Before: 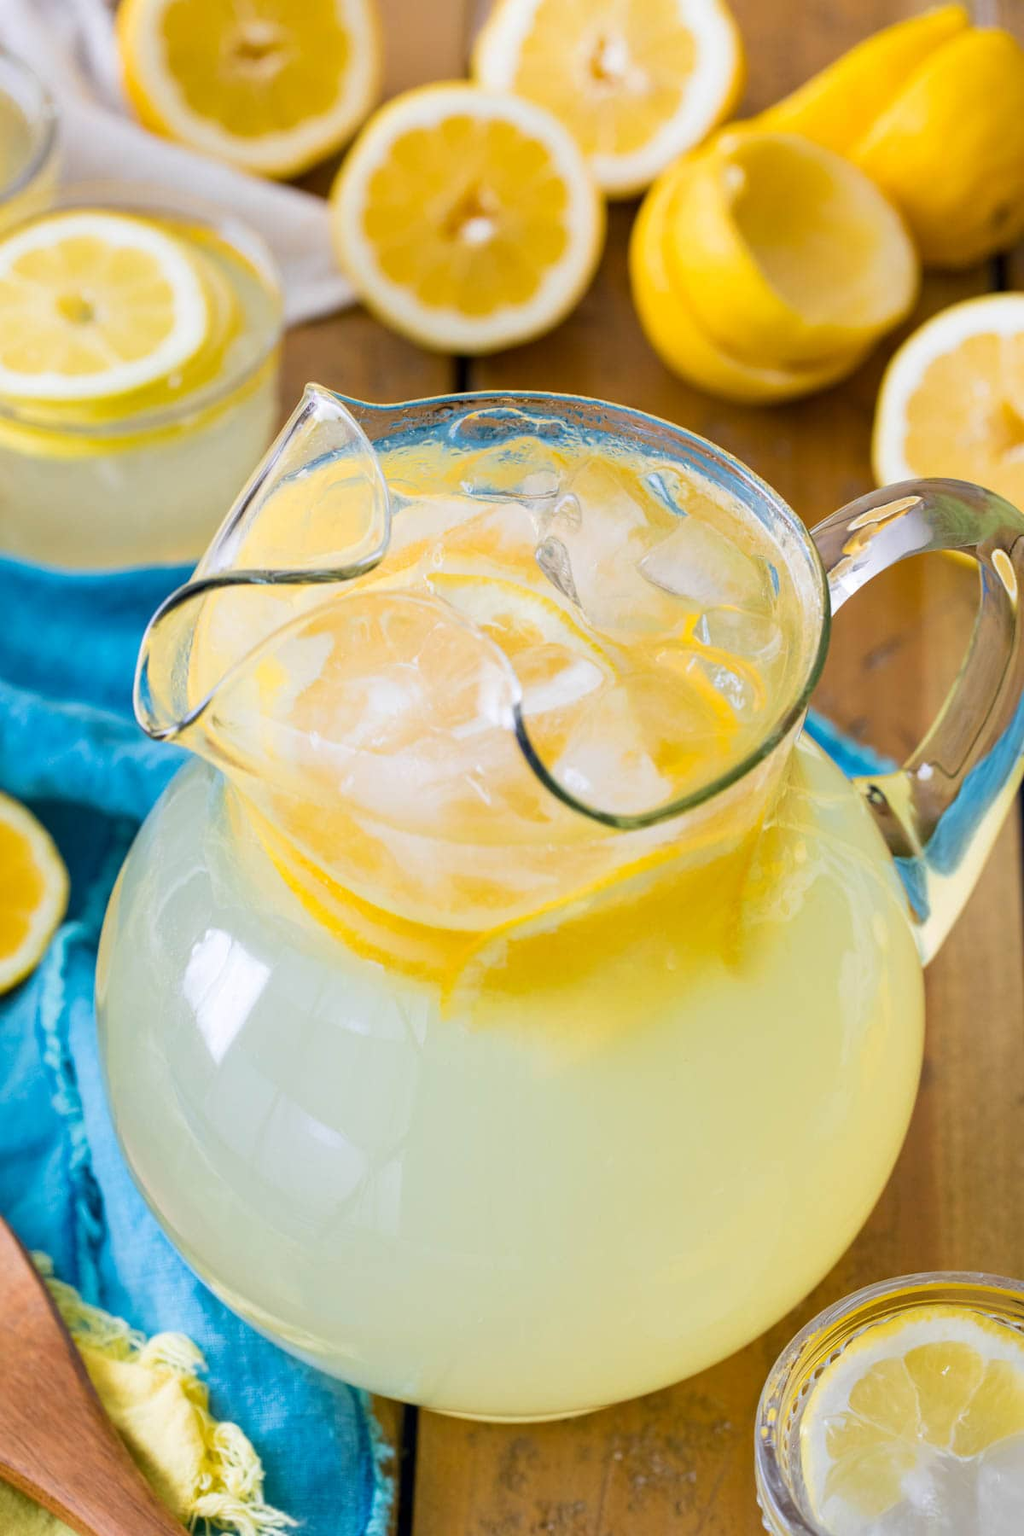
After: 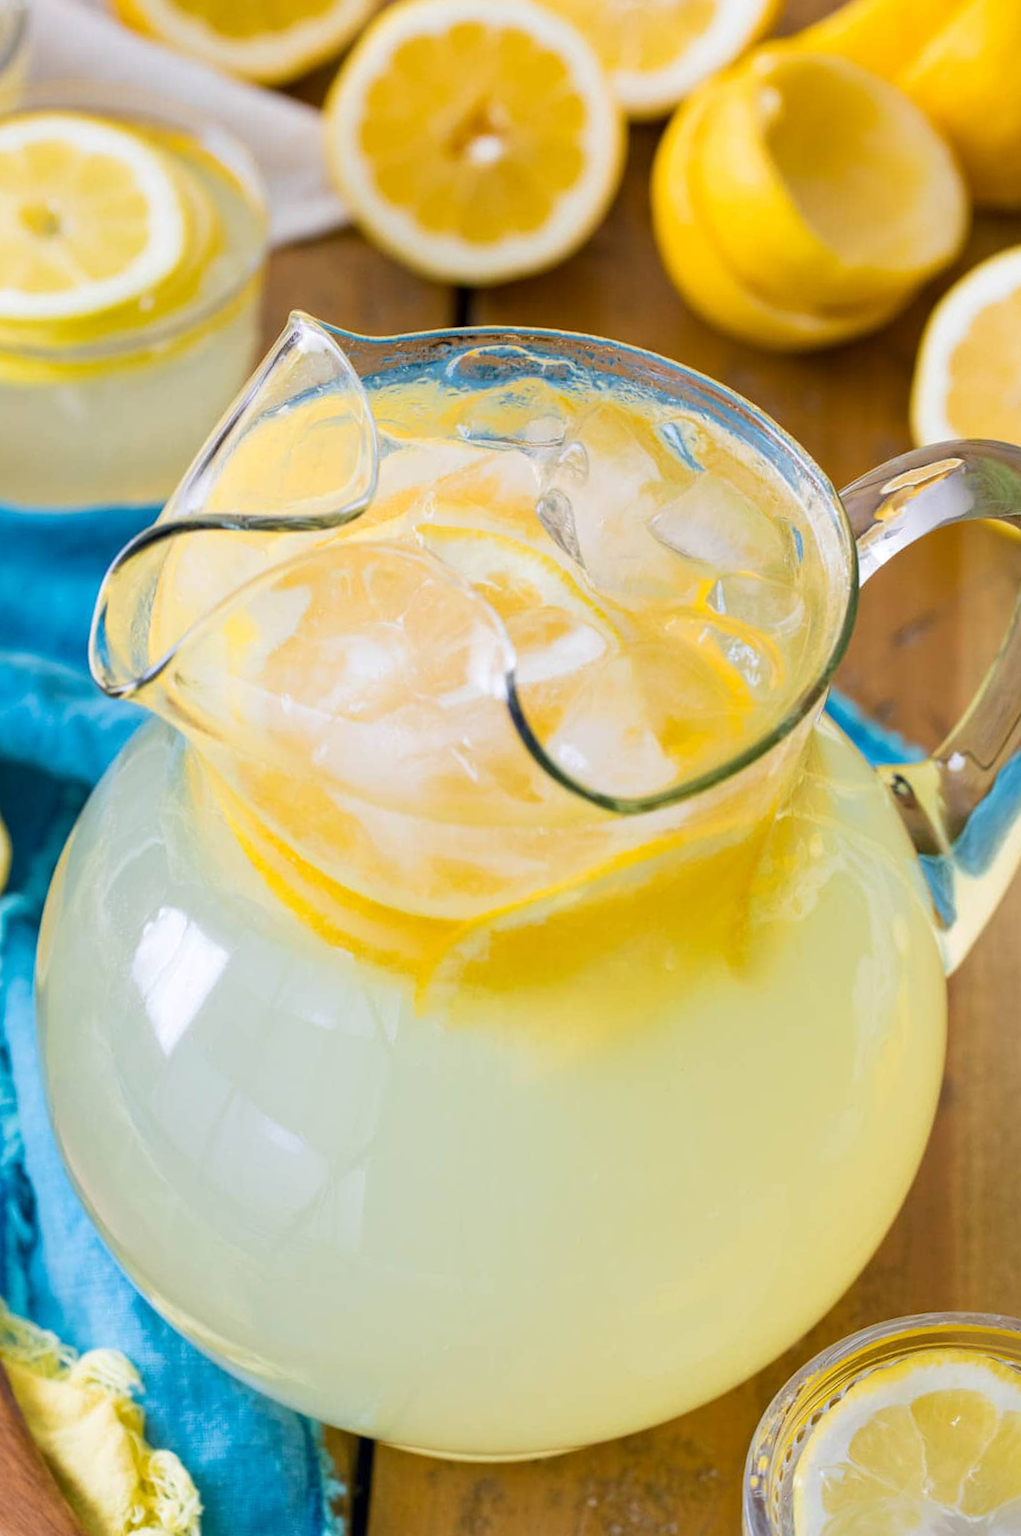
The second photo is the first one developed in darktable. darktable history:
crop and rotate: angle -2.02°, left 3.133%, top 3.877%, right 1.422%, bottom 0.453%
